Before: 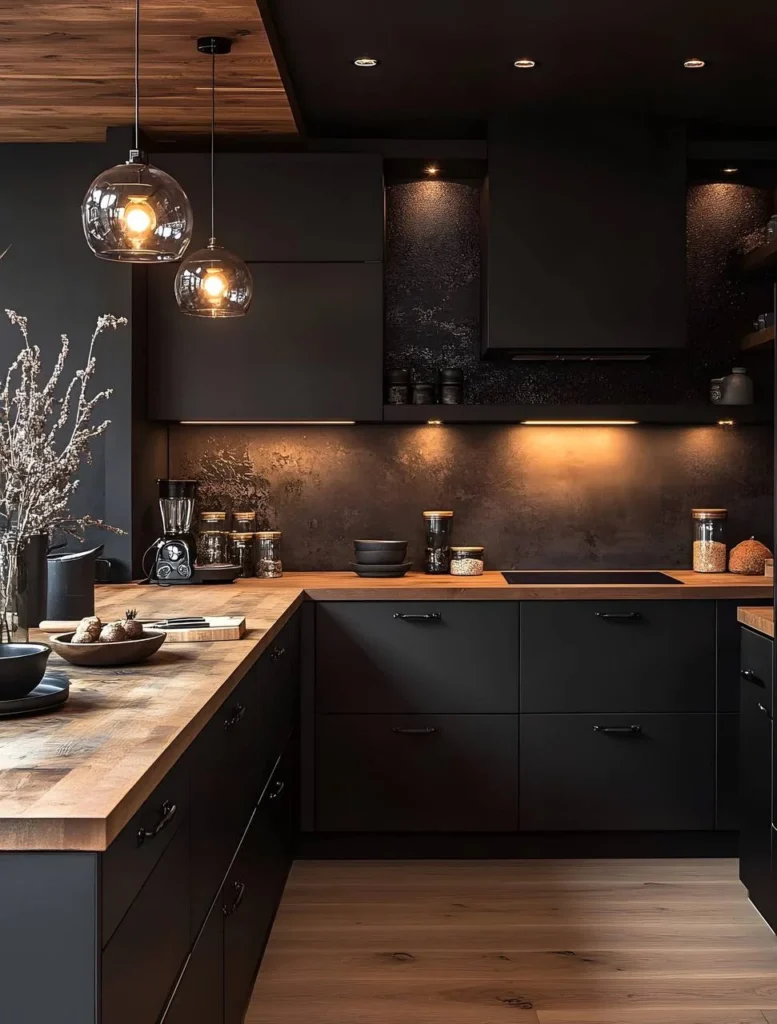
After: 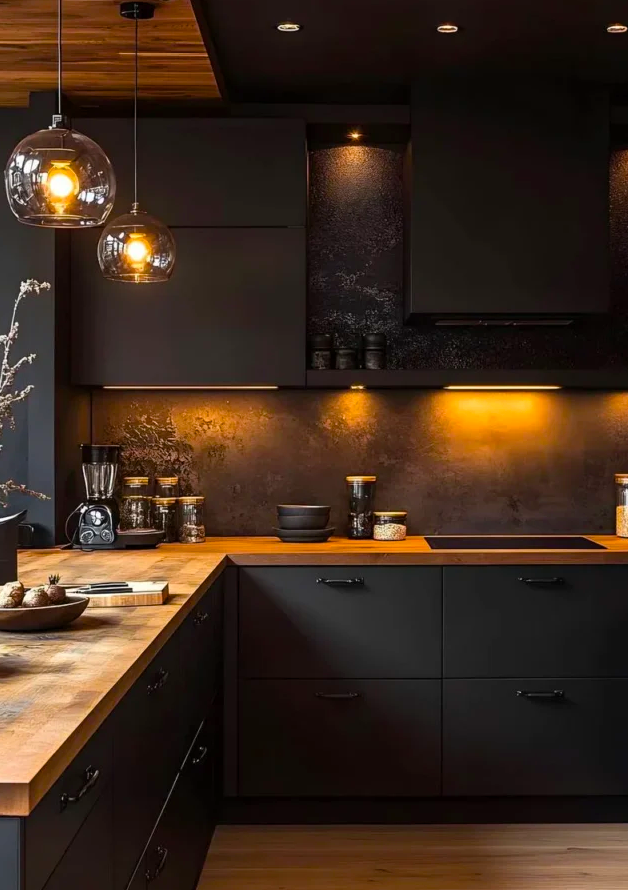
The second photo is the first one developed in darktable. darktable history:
color balance rgb: linear chroma grading › global chroma 15%, perceptual saturation grading › global saturation 30%
crop: left 9.929%, top 3.475%, right 9.188%, bottom 9.529%
